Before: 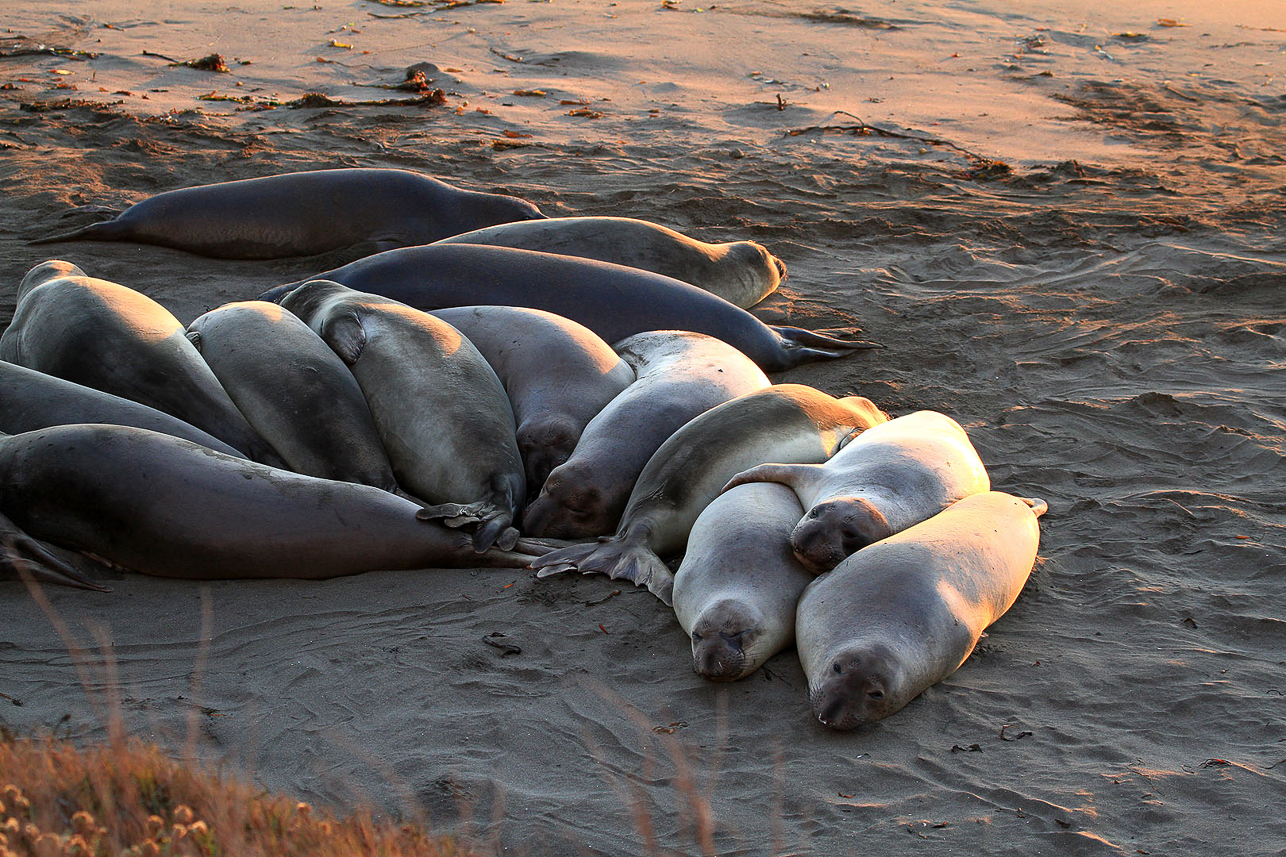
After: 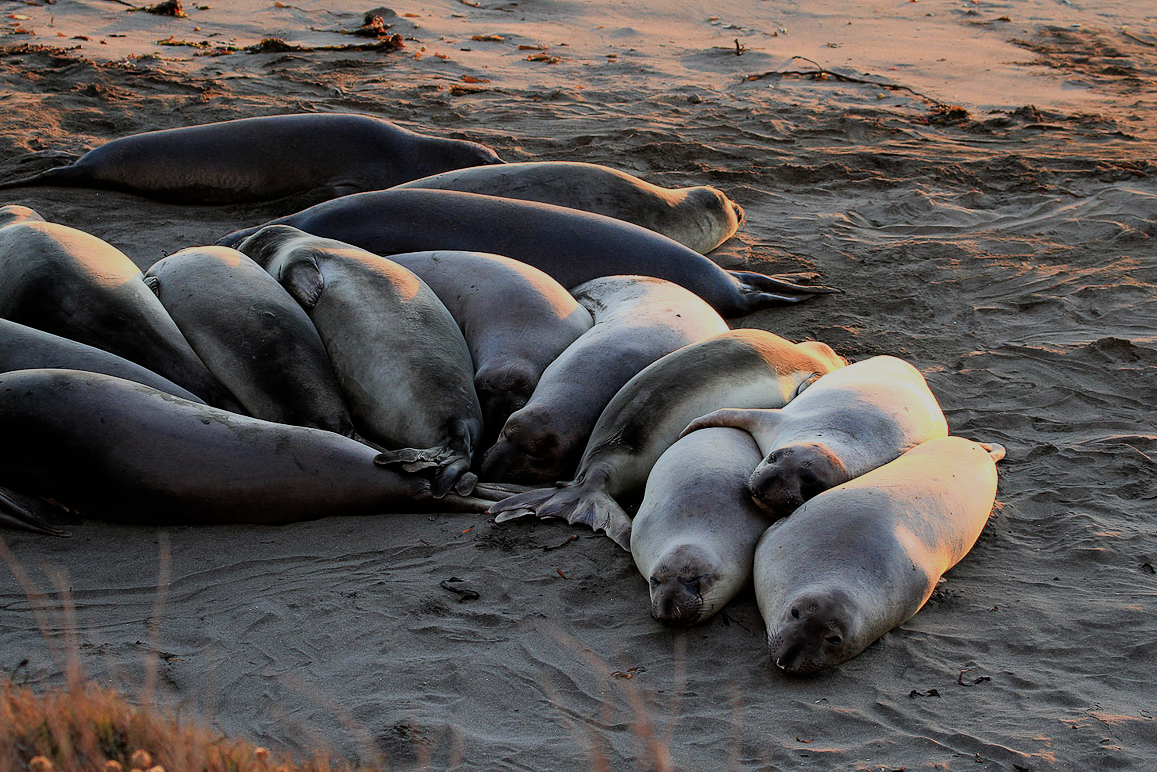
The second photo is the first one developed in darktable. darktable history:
crop: left 3.326%, top 6.477%, right 6.66%, bottom 3.341%
filmic rgb: black relative exposure -6.98 EV, white relative exposure 5.63 EV, hardness 2.85
